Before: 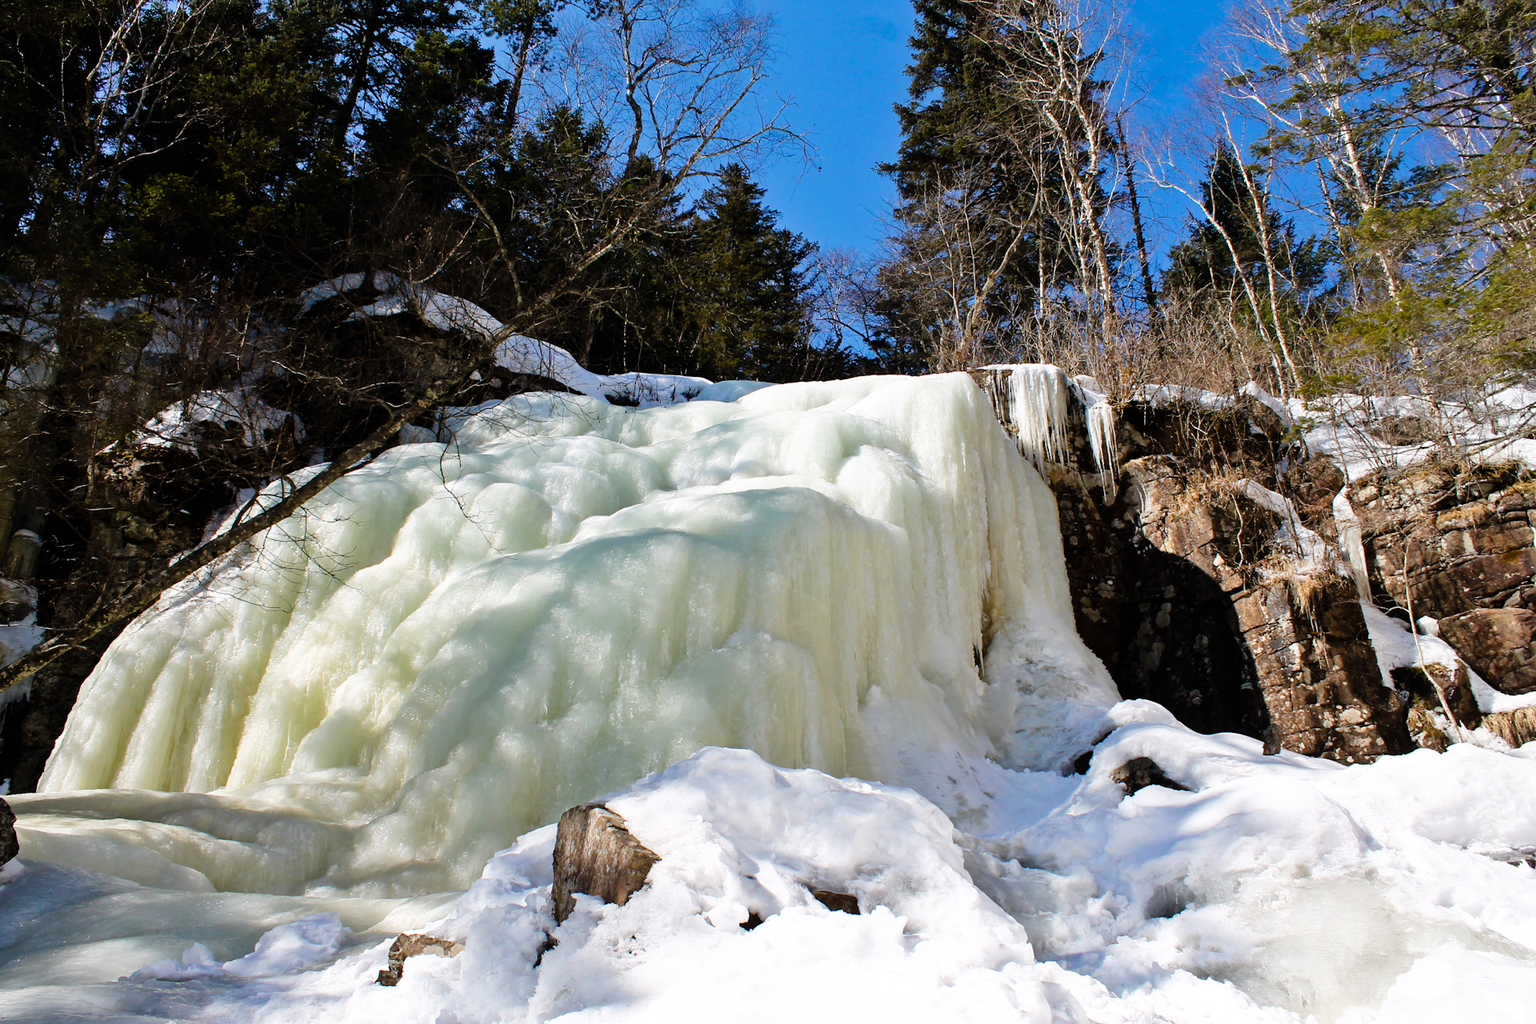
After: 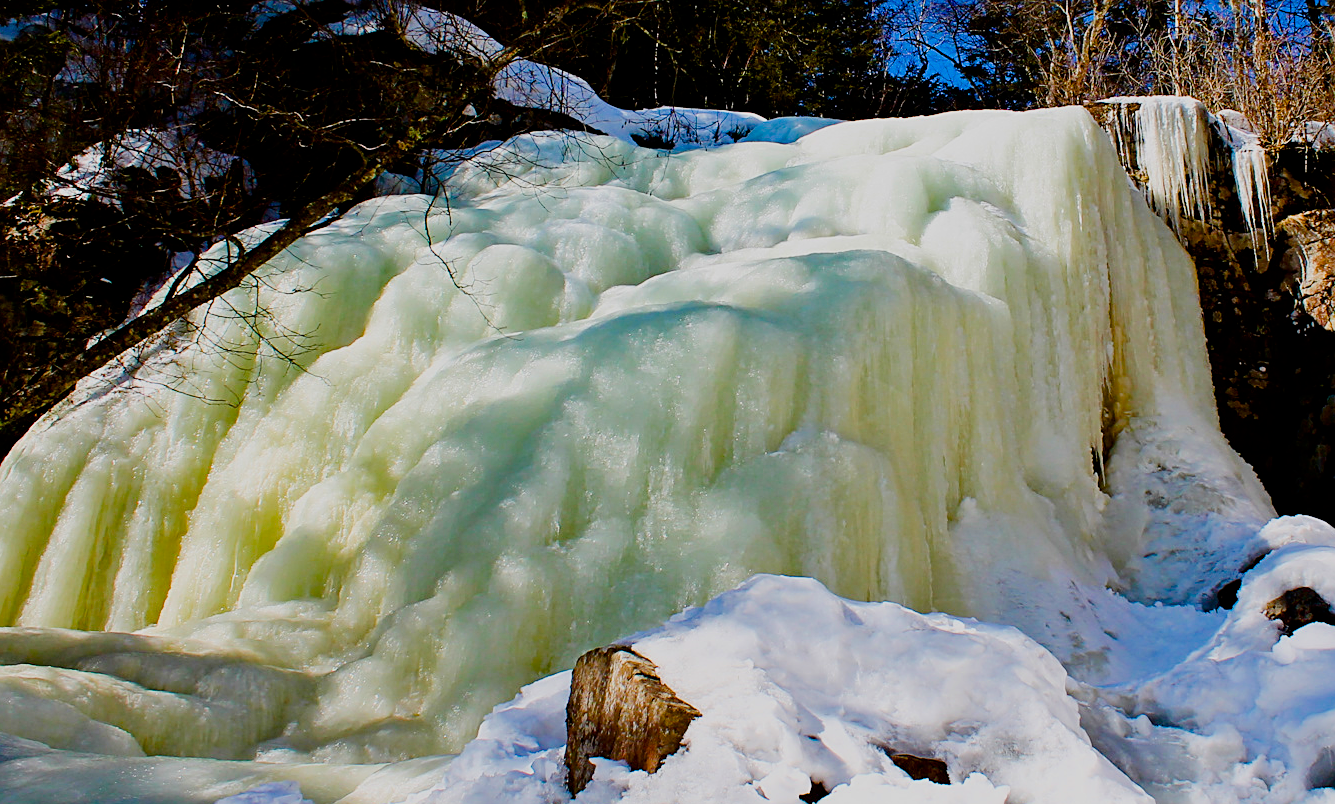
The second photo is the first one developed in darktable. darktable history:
exposure: compensate exposure bias true, compensate highlight preservation false
contrast brightness saturation: contrast 0.119, brightness -0.12, saturation 0.201
tone equalizer: on, module defaults
sharpen: on, module defaults
crop: left 6.542%, top 28.074%, right 23.923%, bottom 9.045%
color balance rgb: linear chroma grading › global chroma 20.549%, perceptual saturation grading › global saturation 35.114%, perceptual saturation grading › highlights -29.907%, perceptual saturation grading › shadows 35.843%, global vibrance 20%
filmic rgb: black relative exposure -7.79 EV, white relative exposure 4.33 EV, hardness 3.87, iterations of high-quality reconstruction 0
